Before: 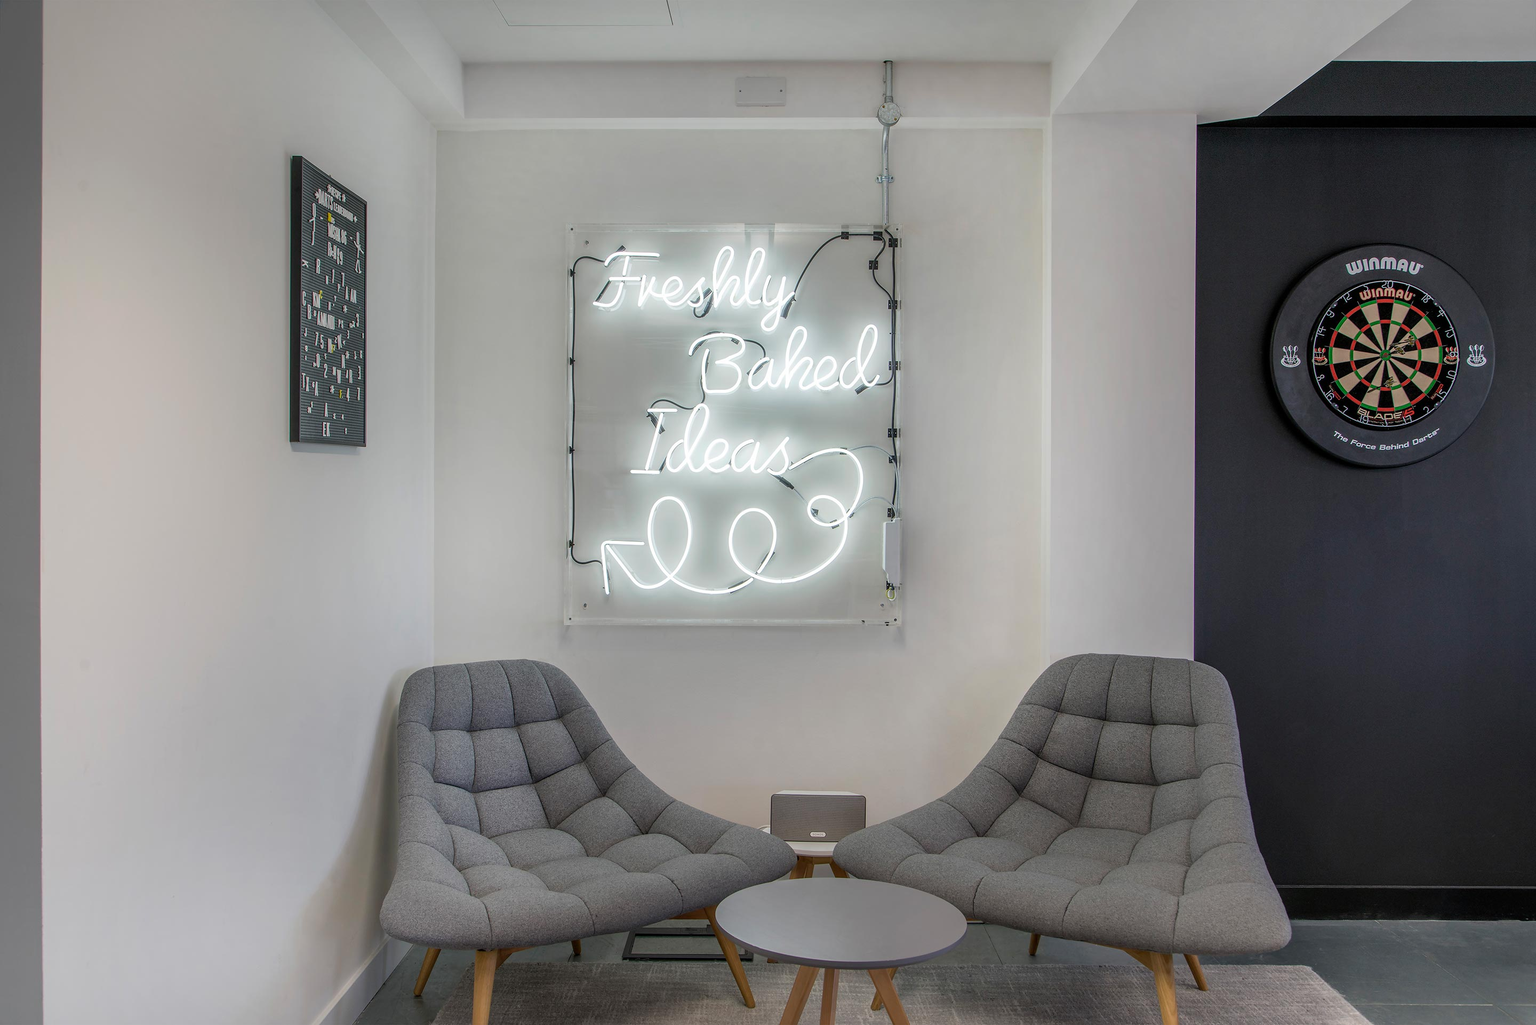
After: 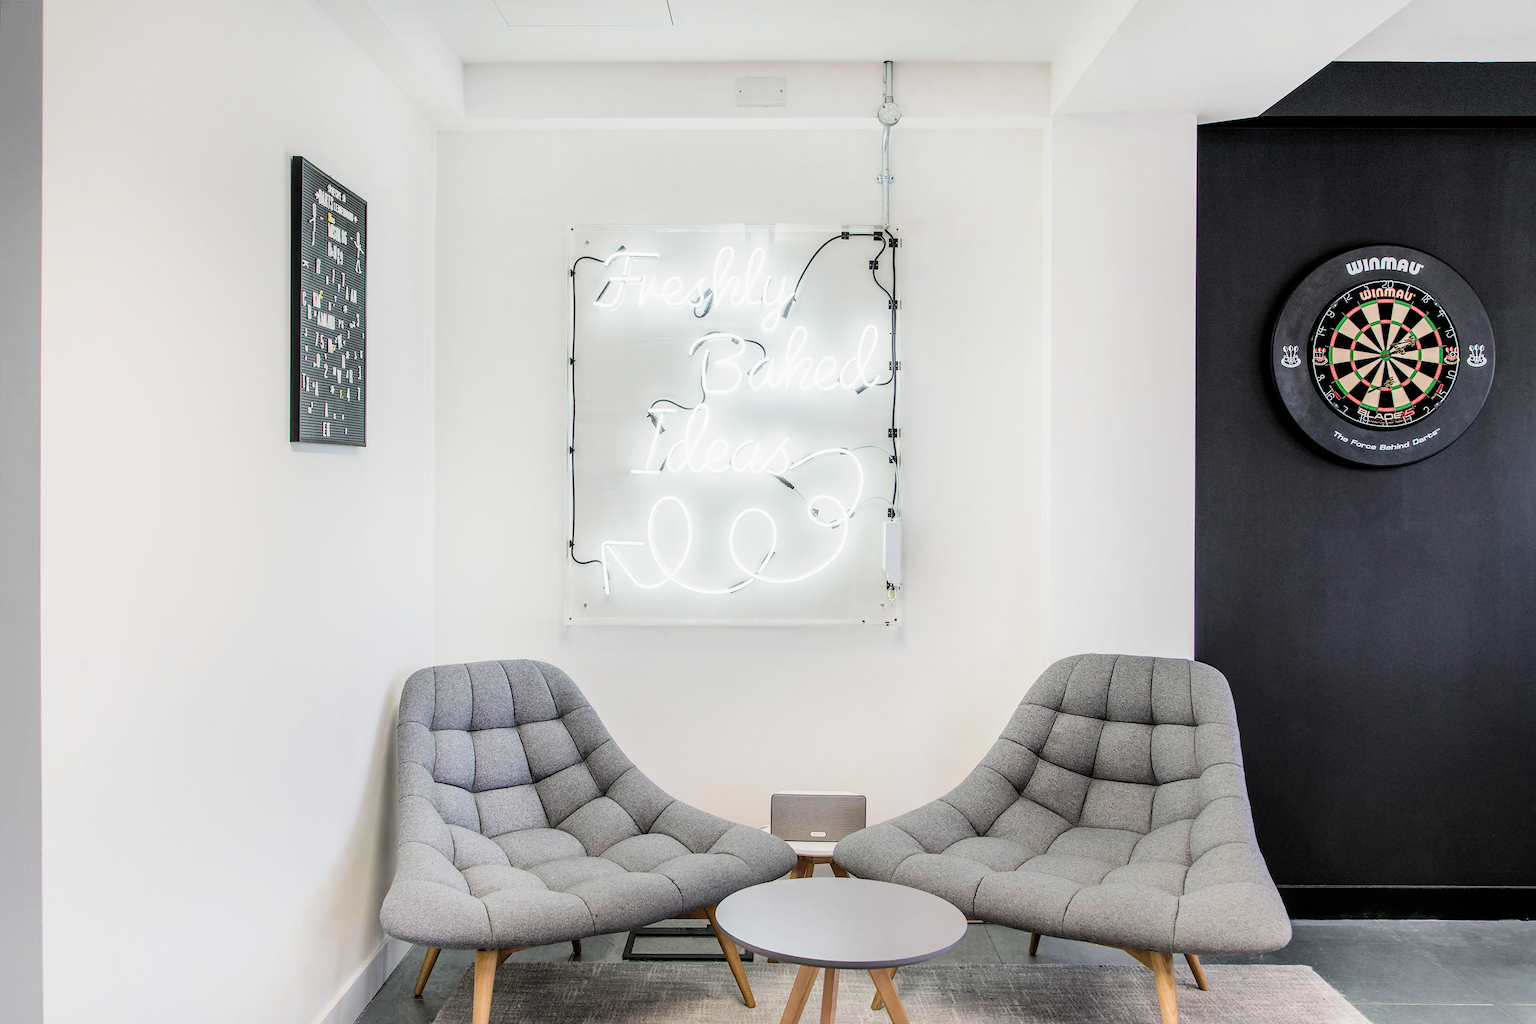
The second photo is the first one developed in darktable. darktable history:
exposure: black level correction 0, exposure 1.2 EV, compensate highlight preservation false
filmic rgb: black relative exposure -5.04 EV, white relative exposure 3.96 EV, hardness 2.88, contrast 1.5, color science v5 (2021), contrast in shadows safe, contrast in highlights safe
